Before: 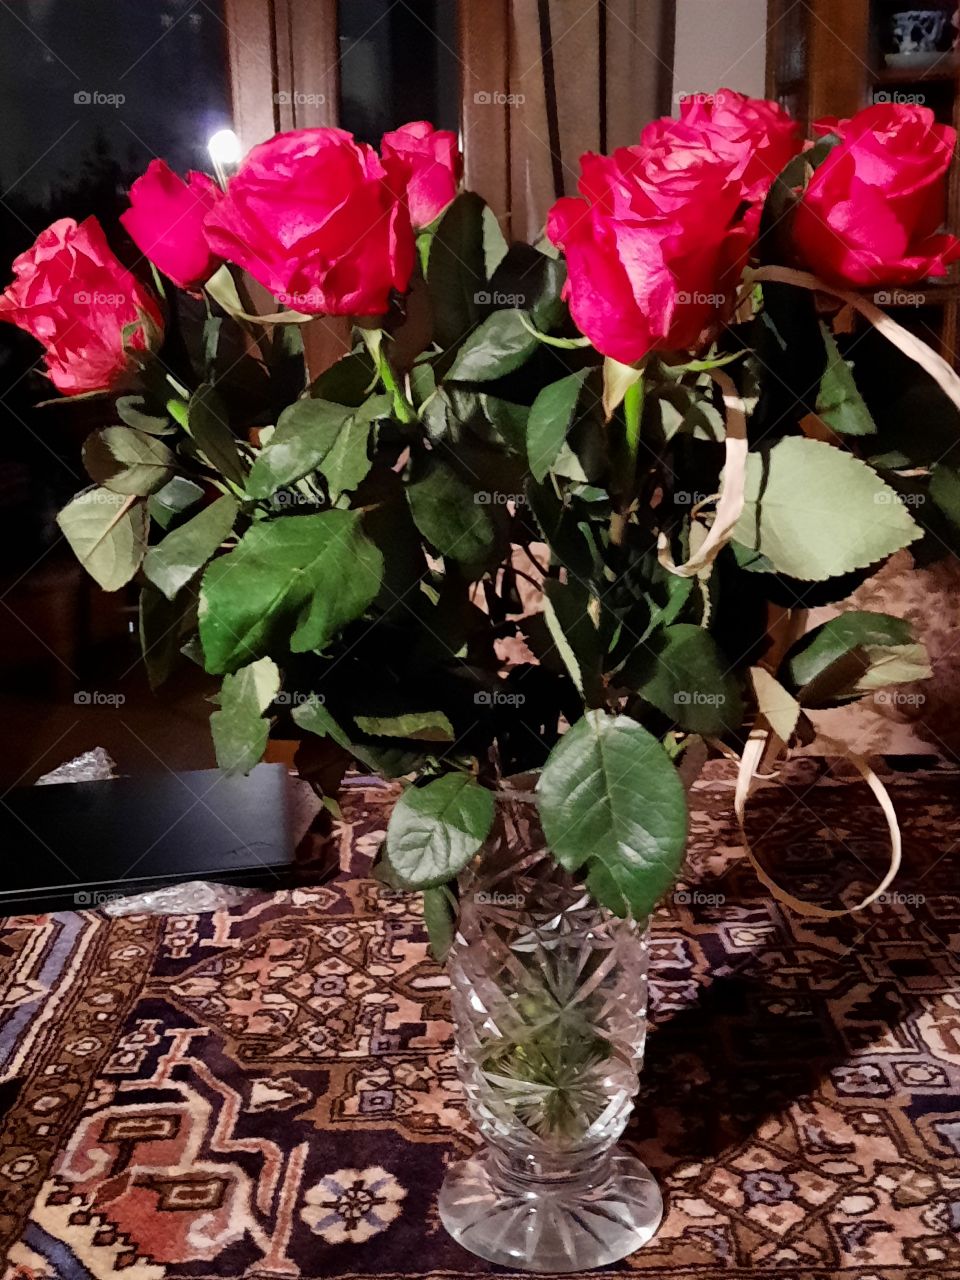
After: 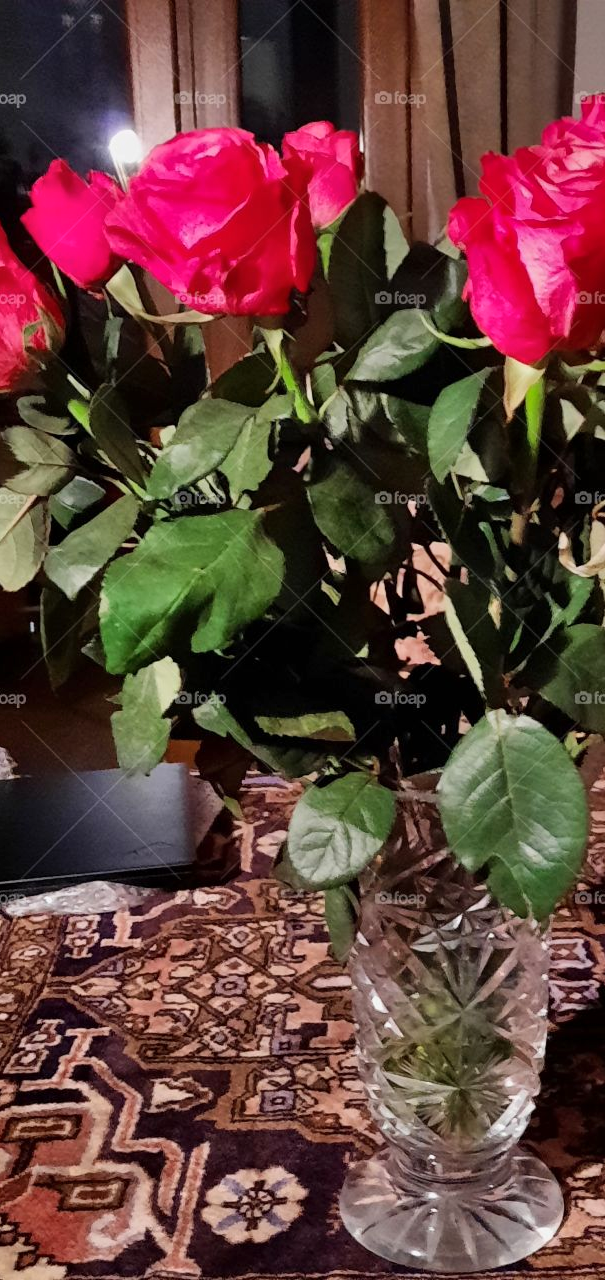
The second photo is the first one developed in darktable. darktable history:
crop: left 10.392%, right 26.49%
shadows and highlights: white point adjustment -3.75, highlights -63.57, soften with gaussian
